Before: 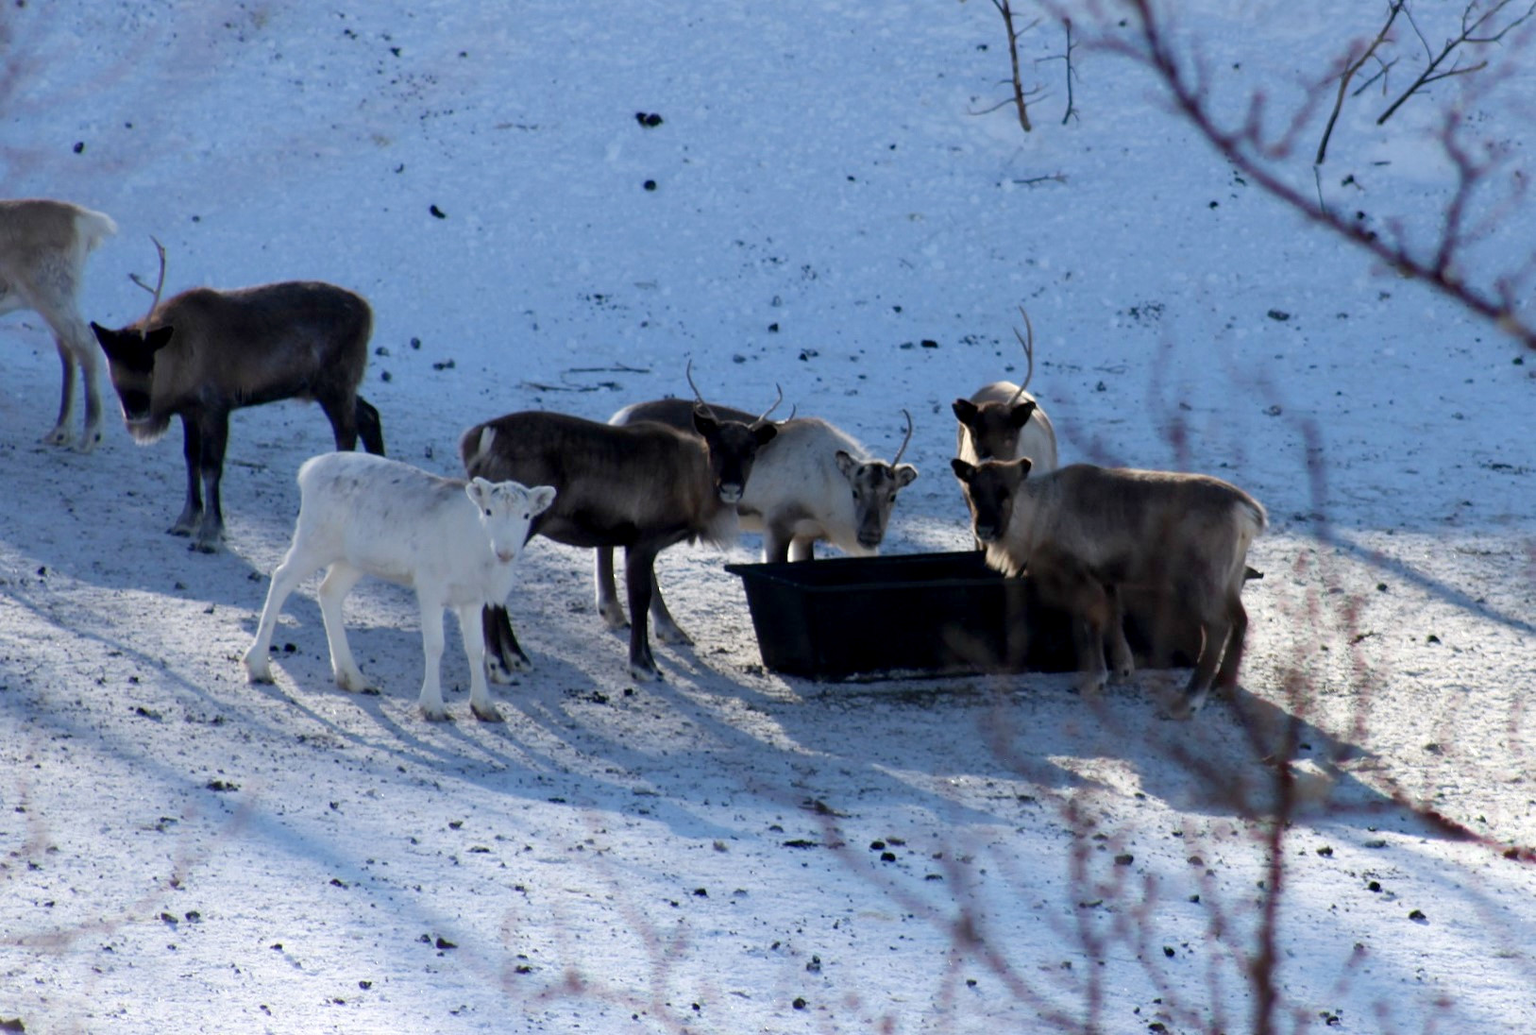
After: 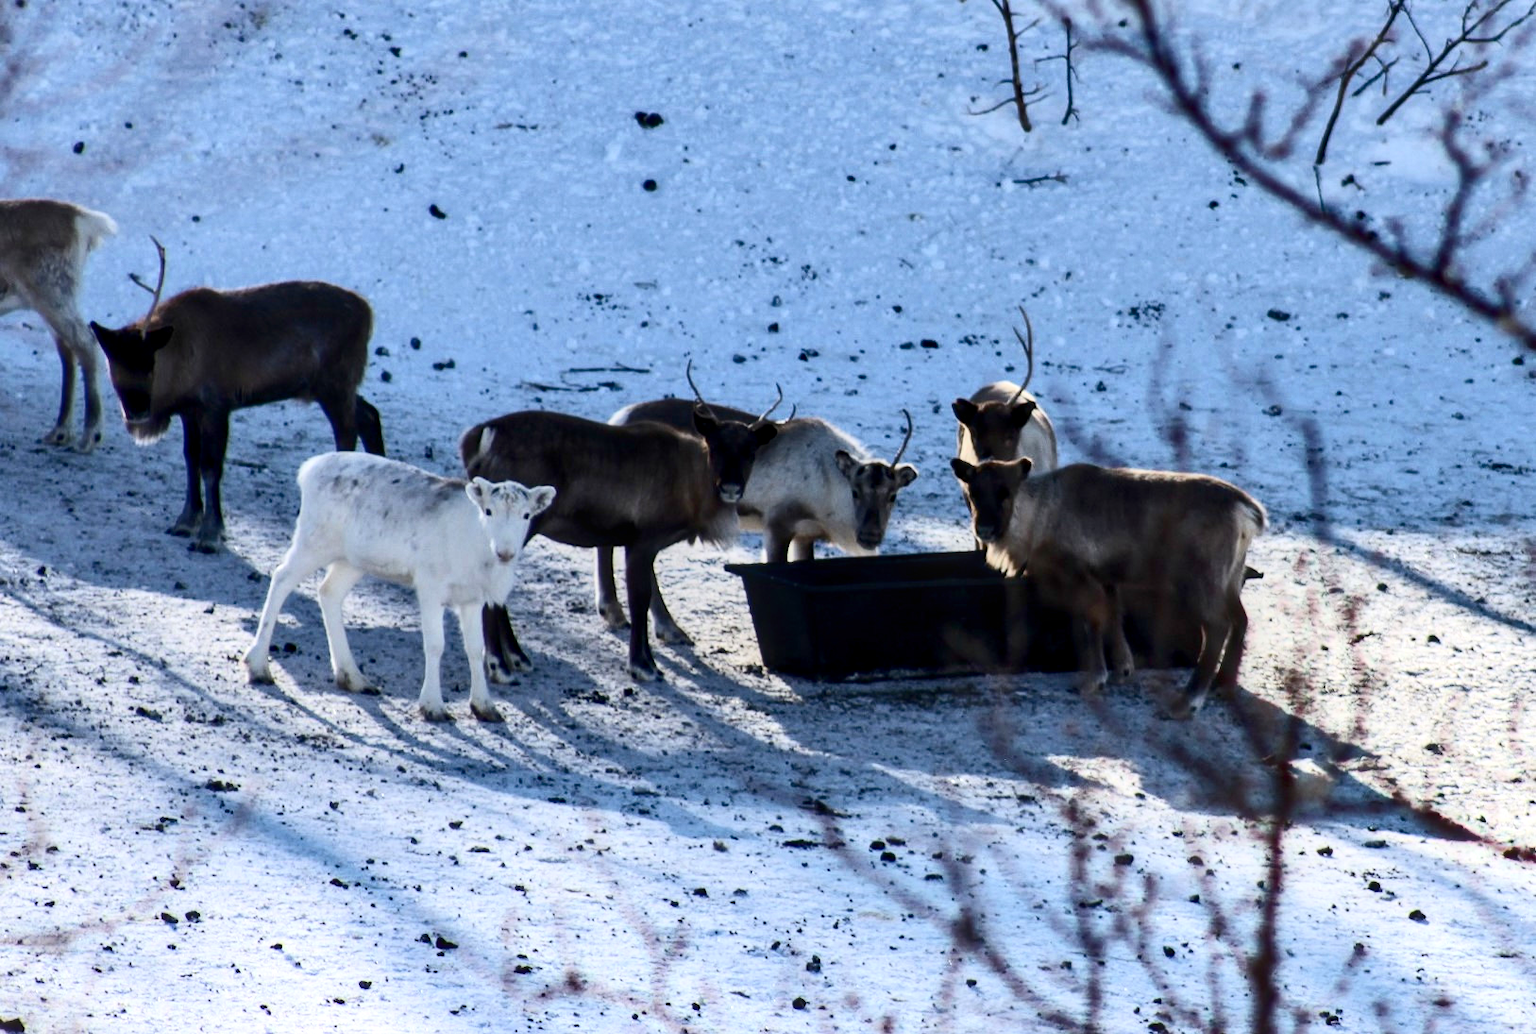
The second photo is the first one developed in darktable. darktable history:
shadows and highlights: soften with gaussian
color balance: output saturation 110%
local contrast: on, module defaults
contrast brightness saturation: contrast 0.39, brightness 0.1
